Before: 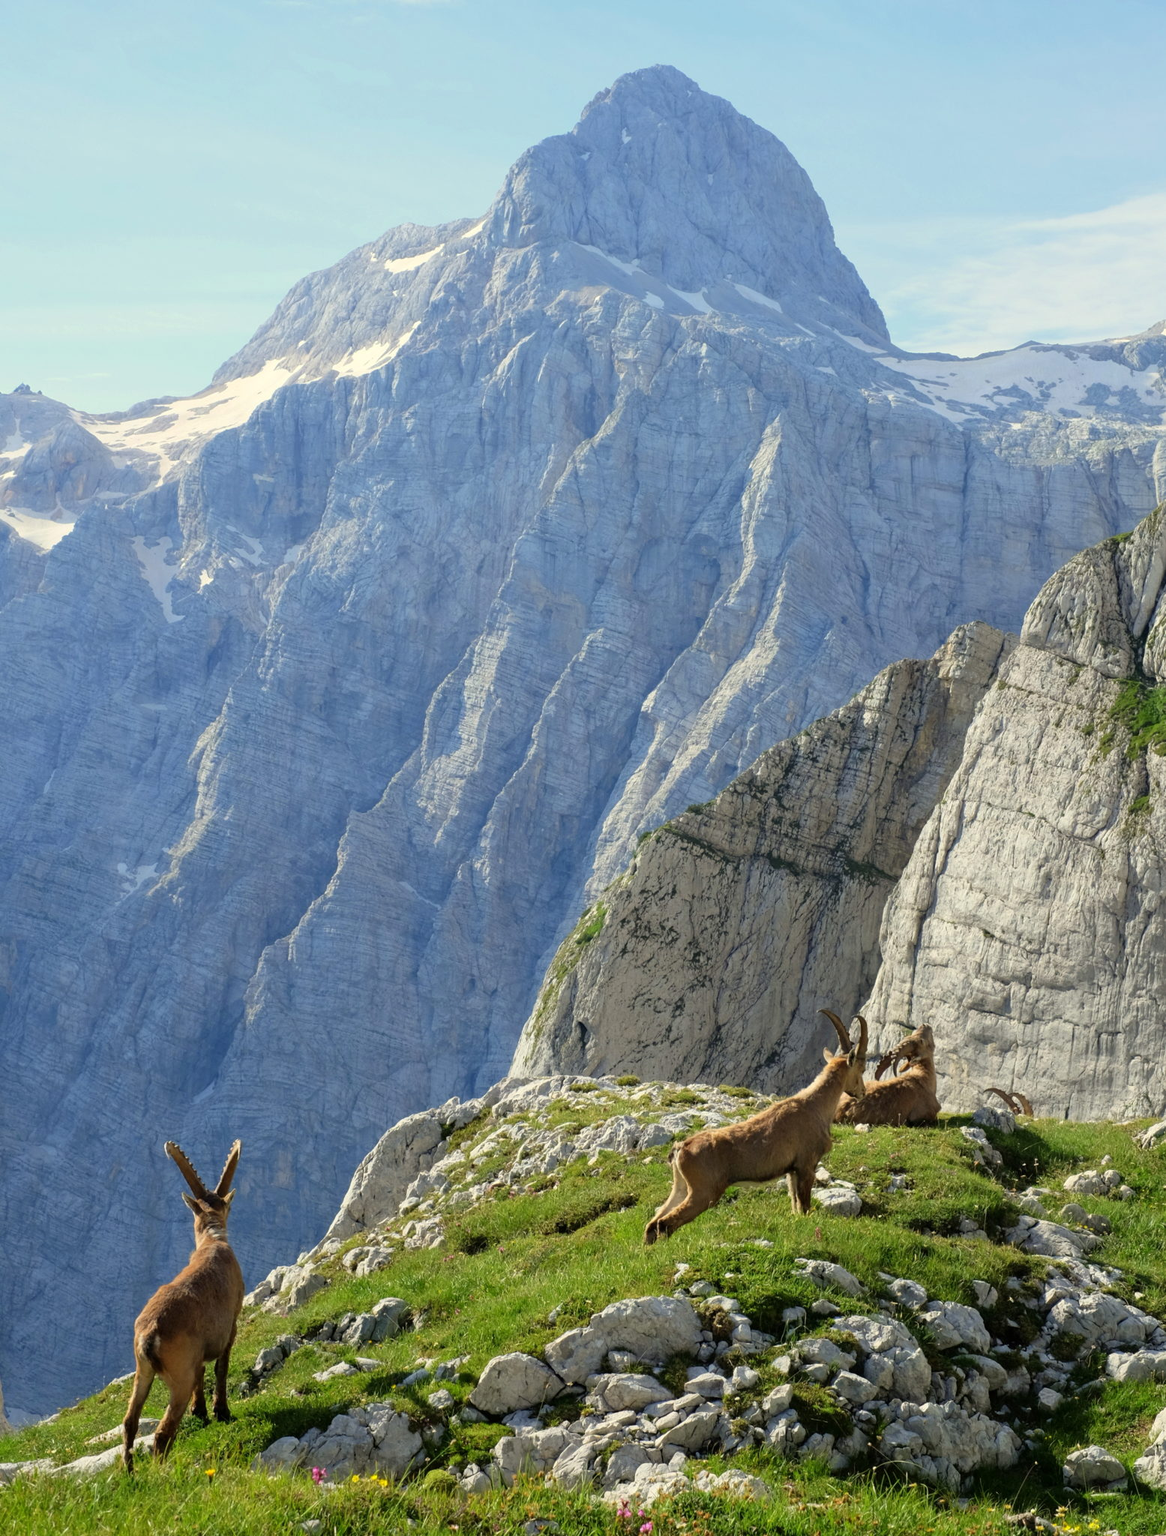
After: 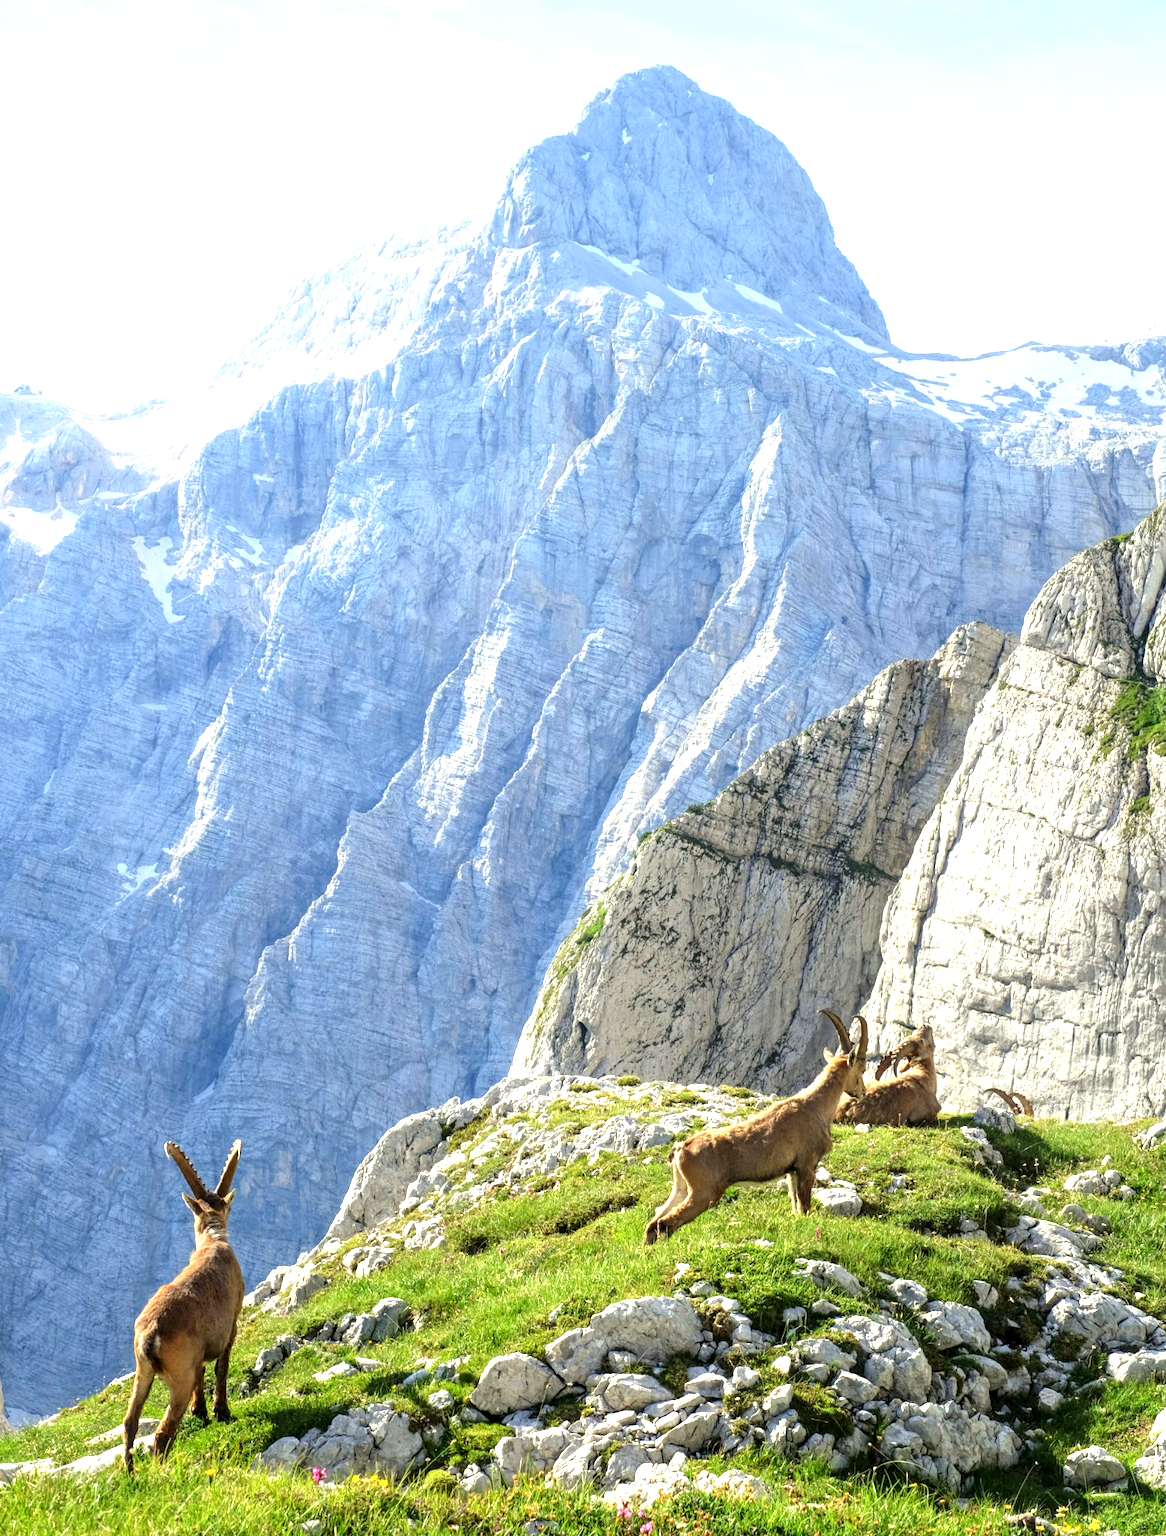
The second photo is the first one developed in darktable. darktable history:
local contrast: detail 130%
exposure: exposure 1.15 EV, compensate highlight preservation false
